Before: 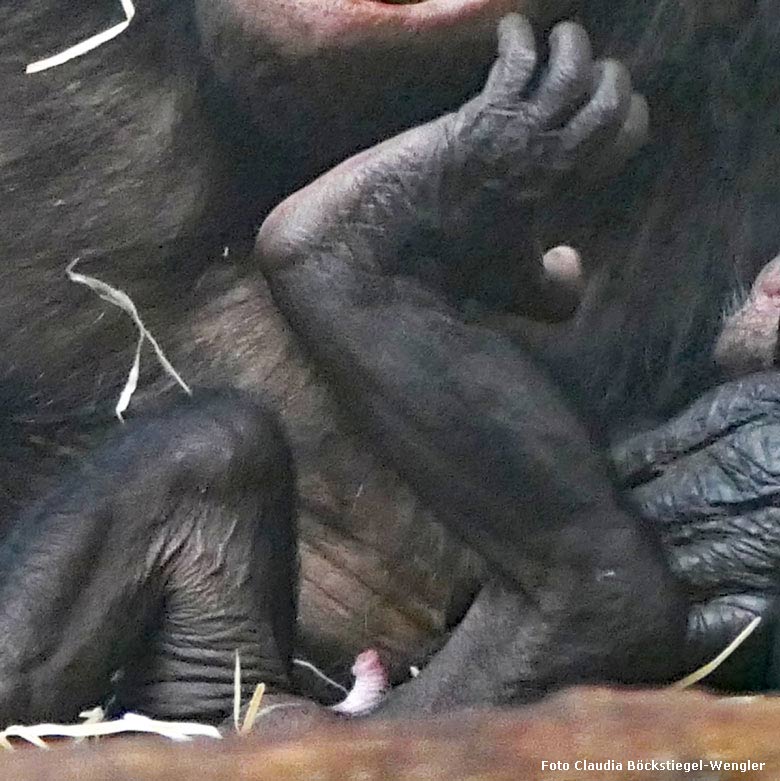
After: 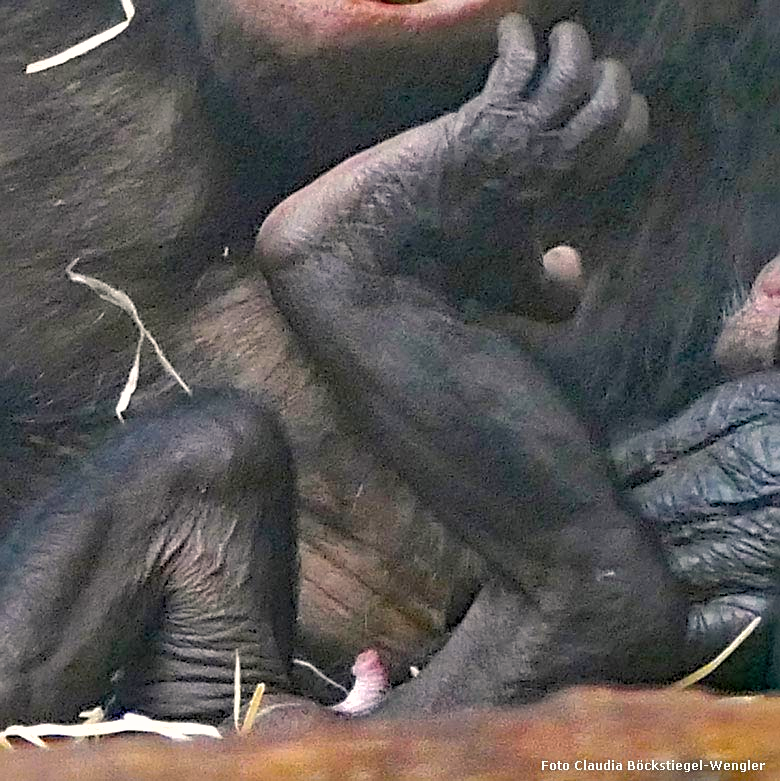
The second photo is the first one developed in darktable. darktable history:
shadows and highlights: on, module defaults
sharpen: on, module defaults
color balance rgb: highlights gain › chroma 1.692%, highlights gain › hue 56.75°, perceptual saturation grading › global saturation 29.67%, contrast 4.665%
